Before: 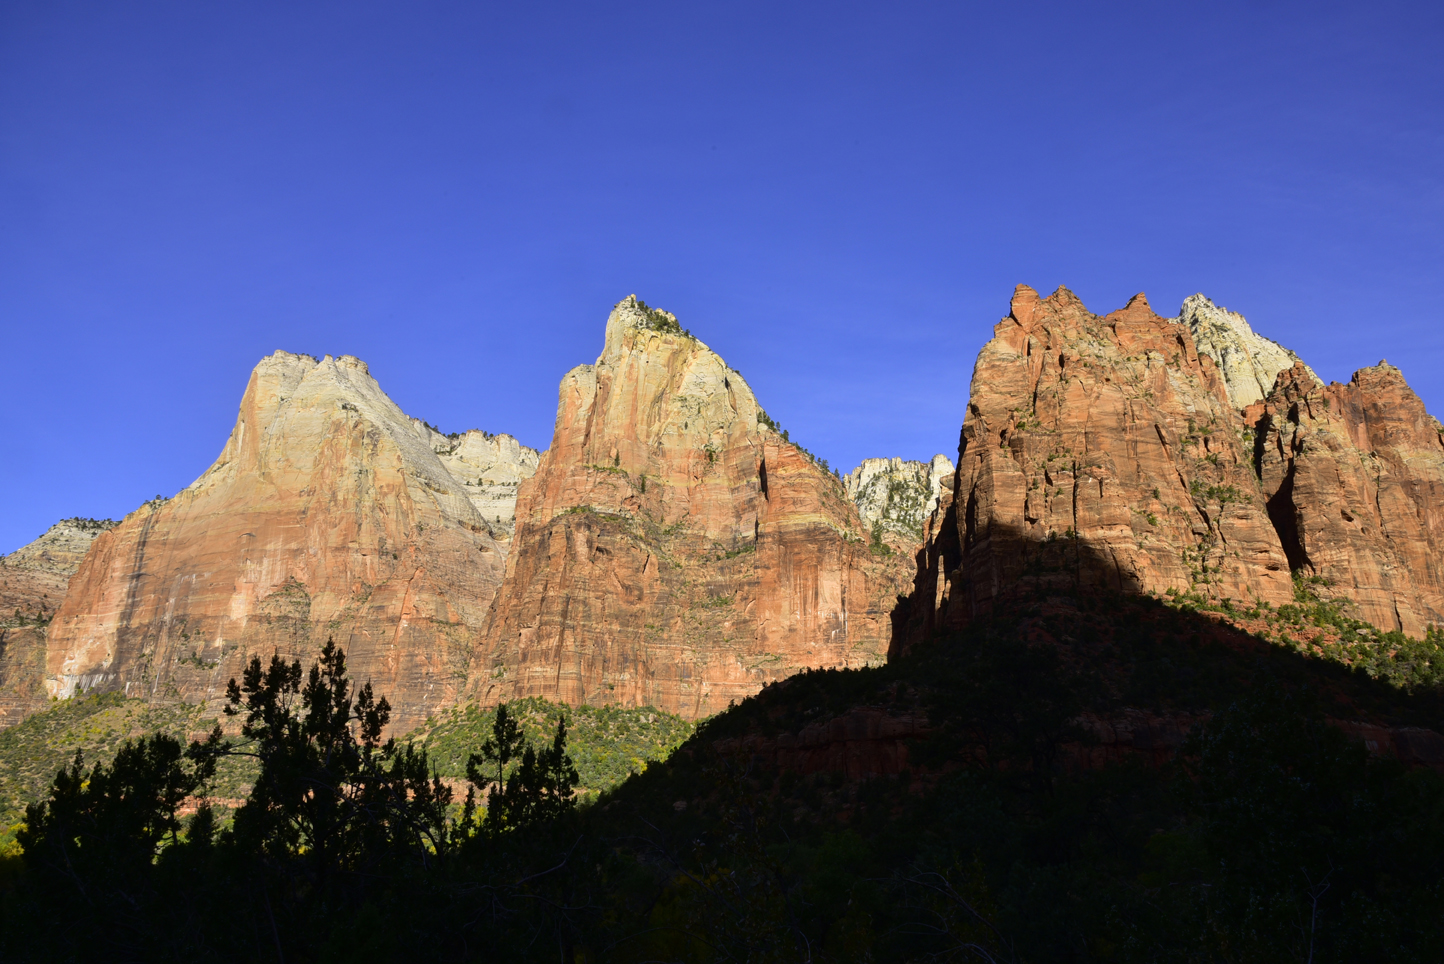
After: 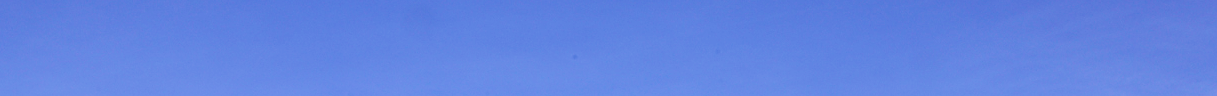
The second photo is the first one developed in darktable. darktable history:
color correction: saturation 0.85
crop and rotate: left 9.644%, top 9.491%, right 6.021%, bottom 80.509%
base curve: curves: ch0 [(0, 0) (0.005, 0.002) (0.15, 0.3) (0.4, 0.7) (0.75, 0.95) (1, 1)], preserve colors none
sharpen: on, module defaults
